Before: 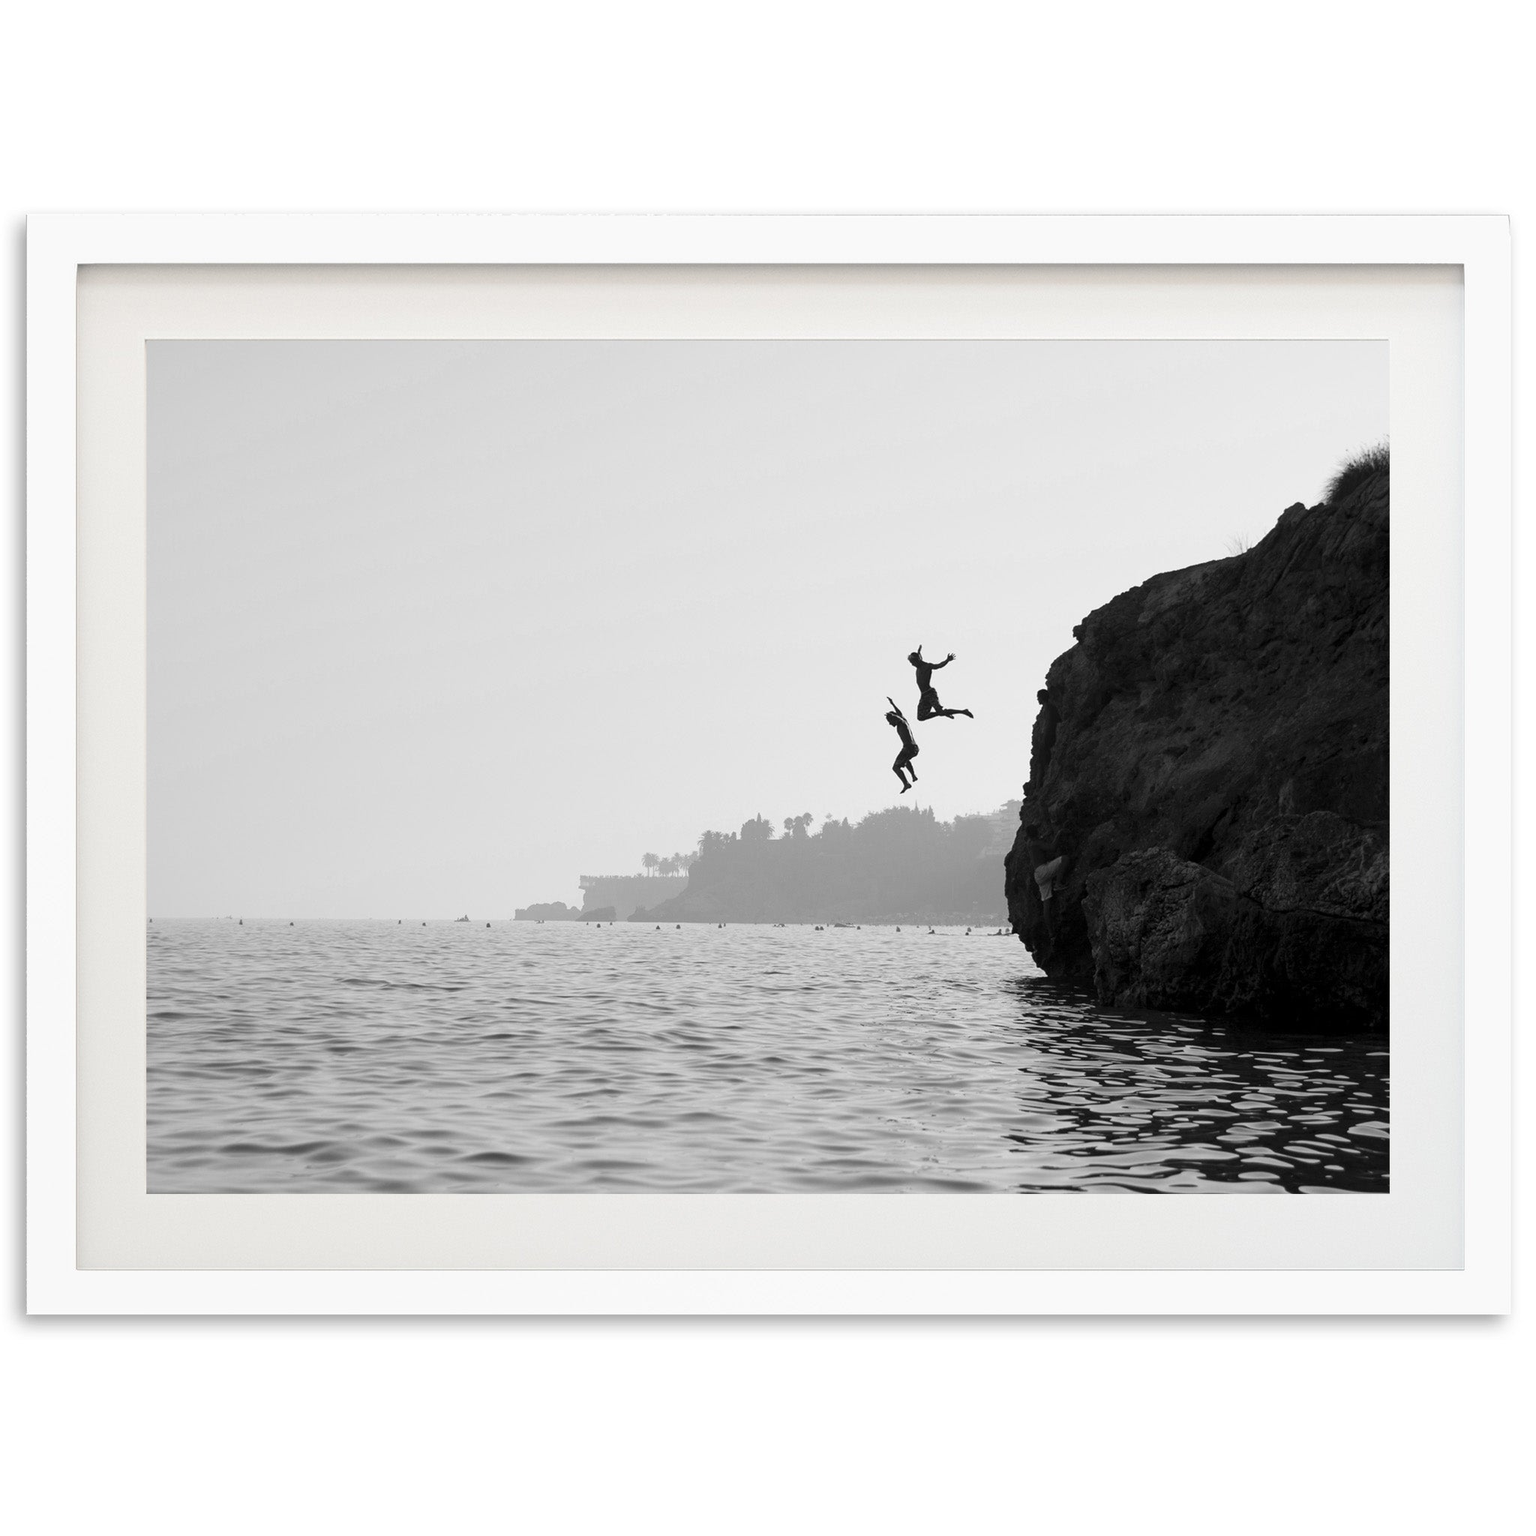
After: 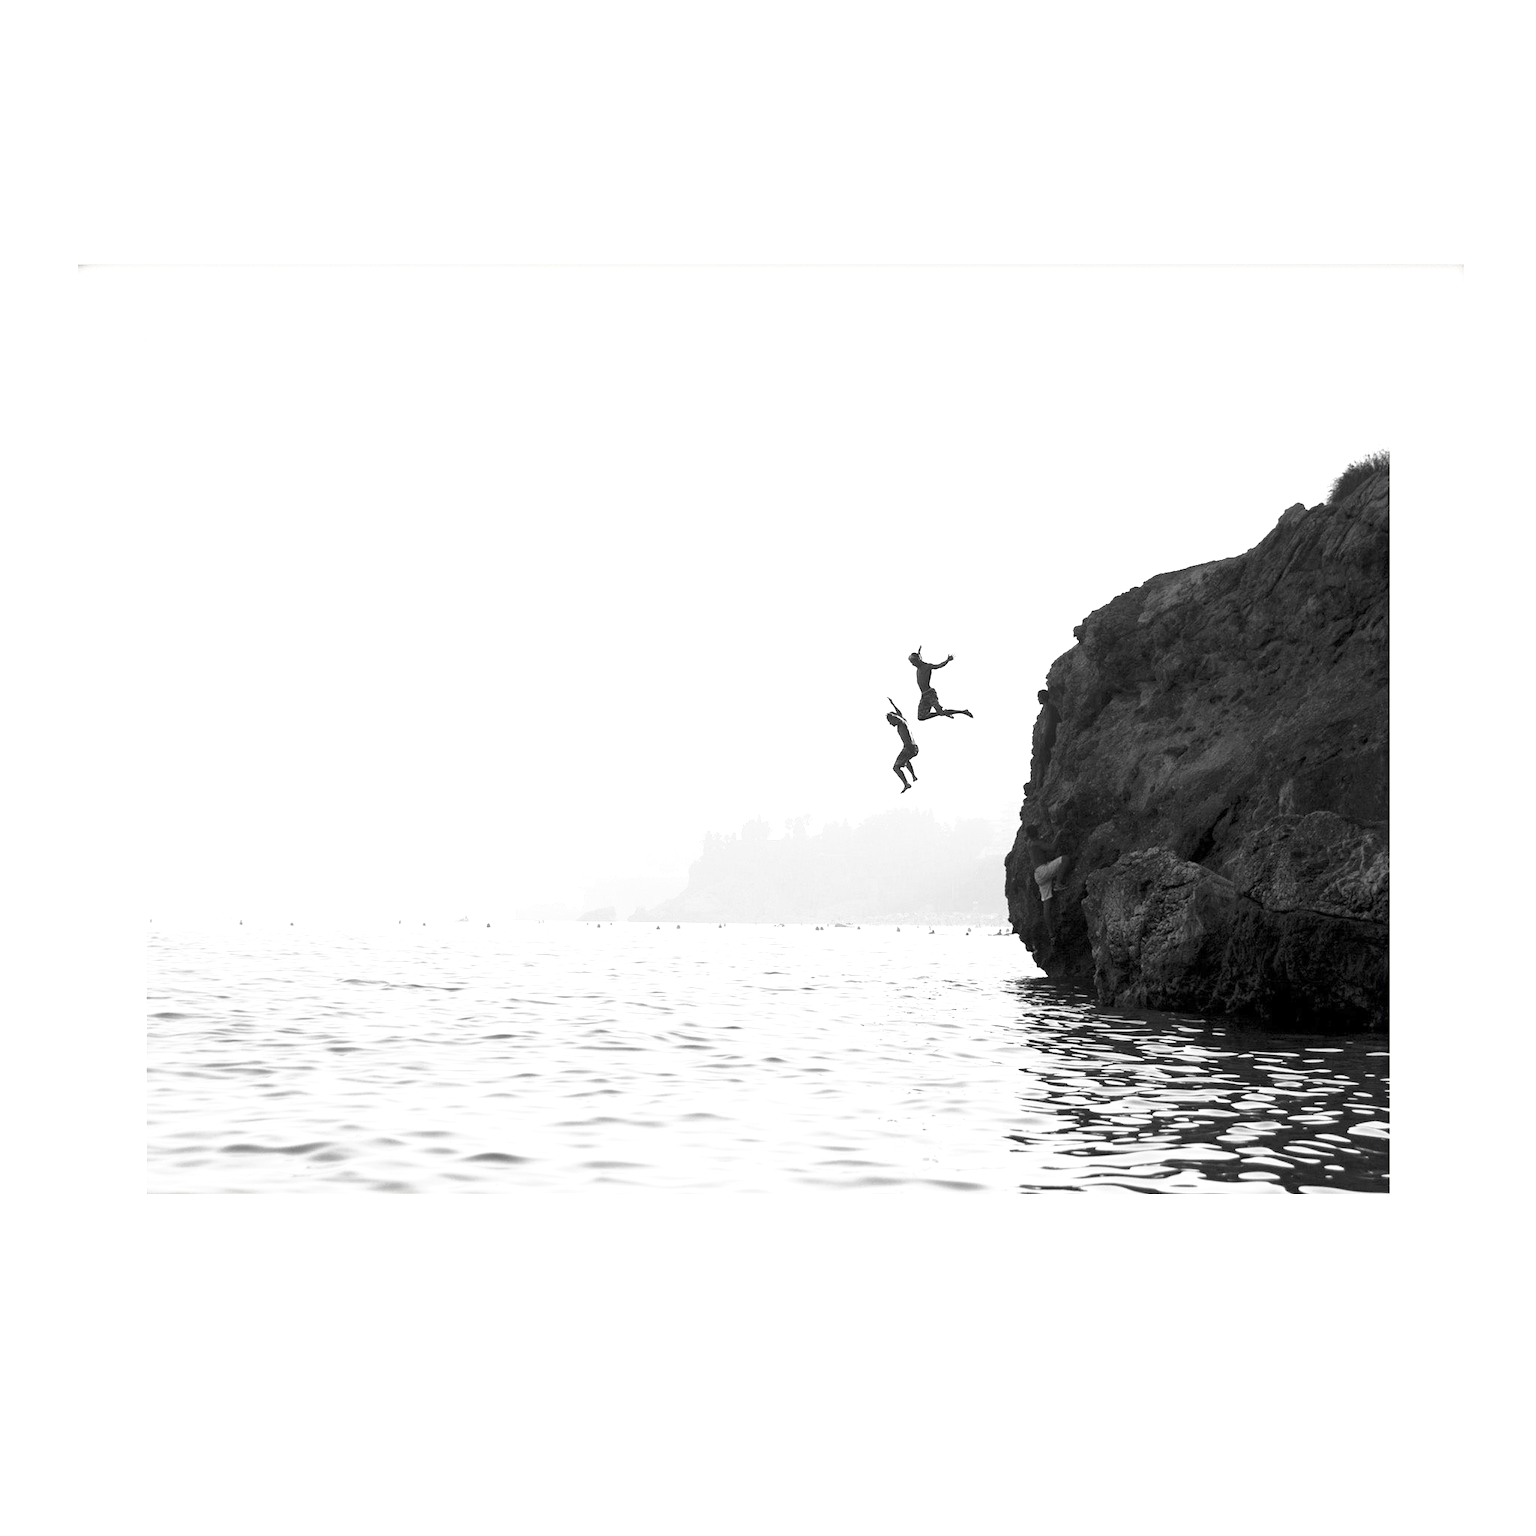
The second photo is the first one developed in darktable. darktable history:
base curve: curves: ch0 [(0, 0) (0.688, 0.865) (1, 1)], preserve colors none
exposure: exposure 1.2 EV, compensate highlight preservation false
